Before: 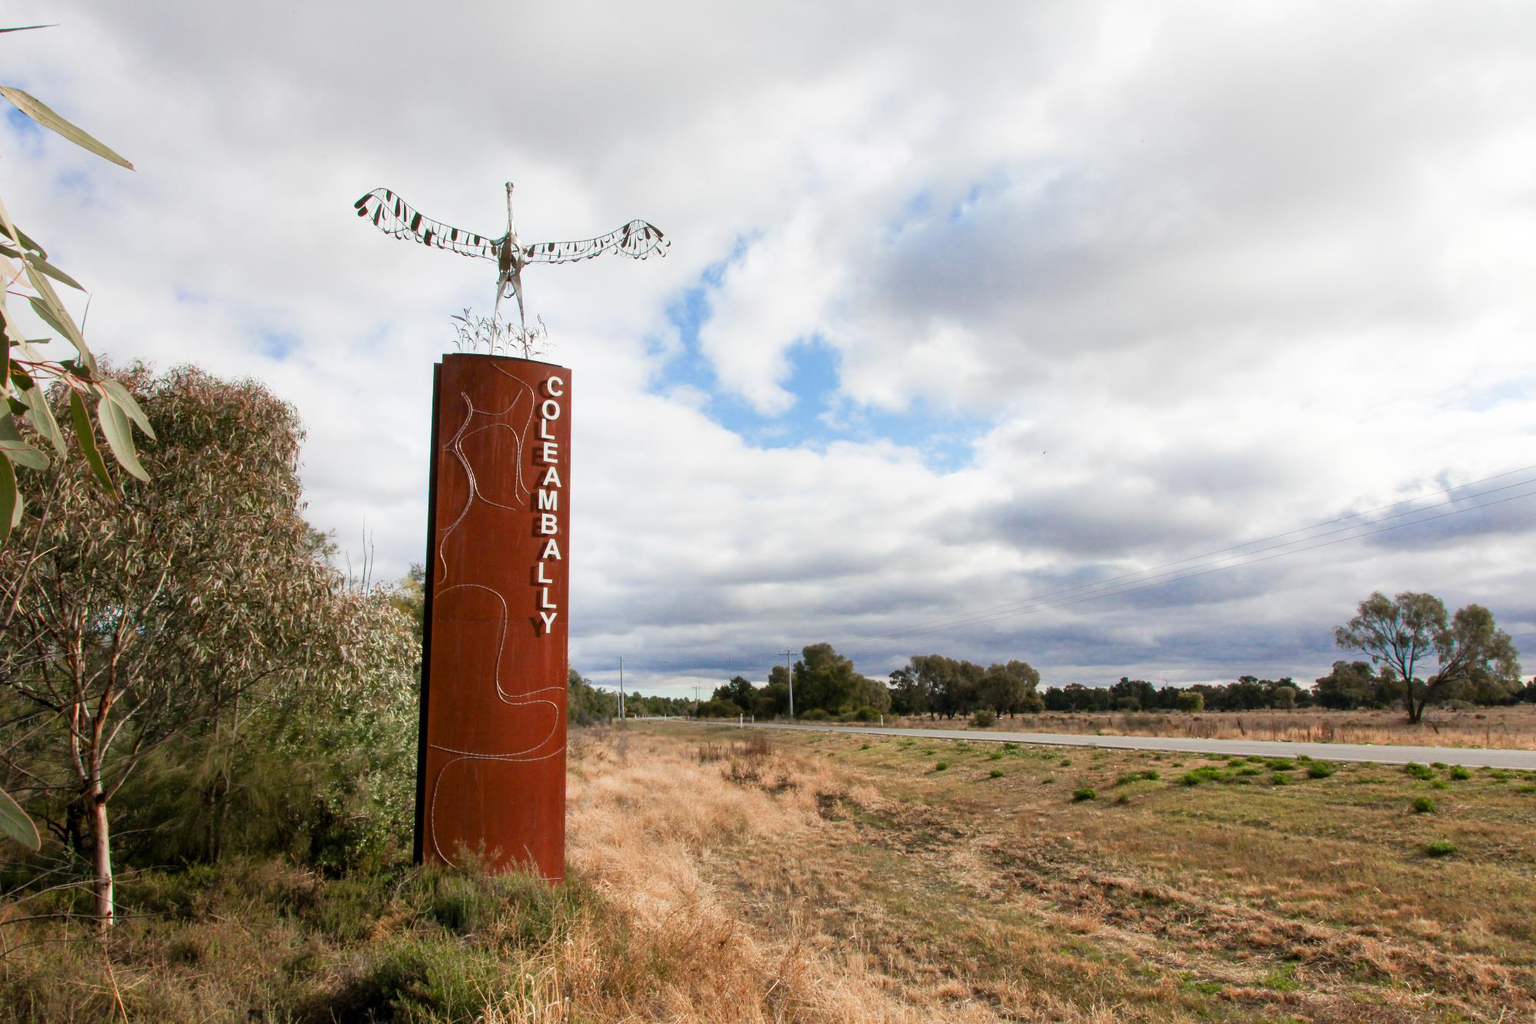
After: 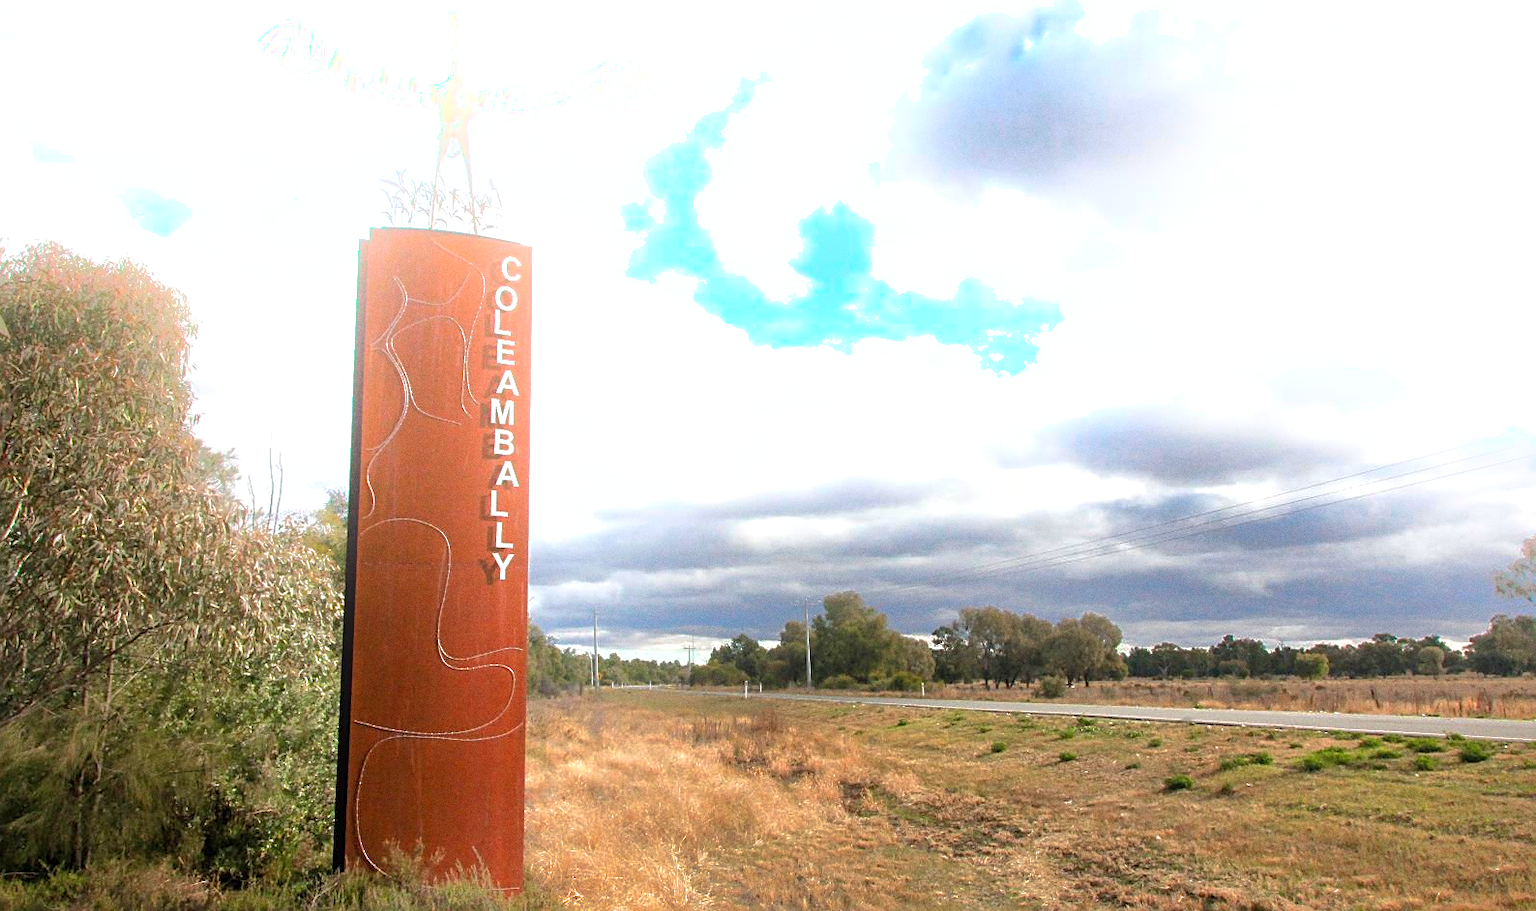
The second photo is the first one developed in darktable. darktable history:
sharpen: on, module defaults
shadows and highlights: shadows 38.43, highlights -74.54
exposure: exposure 0.6 EV, compensate highlight preservation false
tone equalizer: on, module defaults
crop: left 9.712%, top 16.928%, right 10.845%, bottom 12.332%
white balance: emerald 1
grain: coarseness 0.09 ISO
bloom: on, module defaults
